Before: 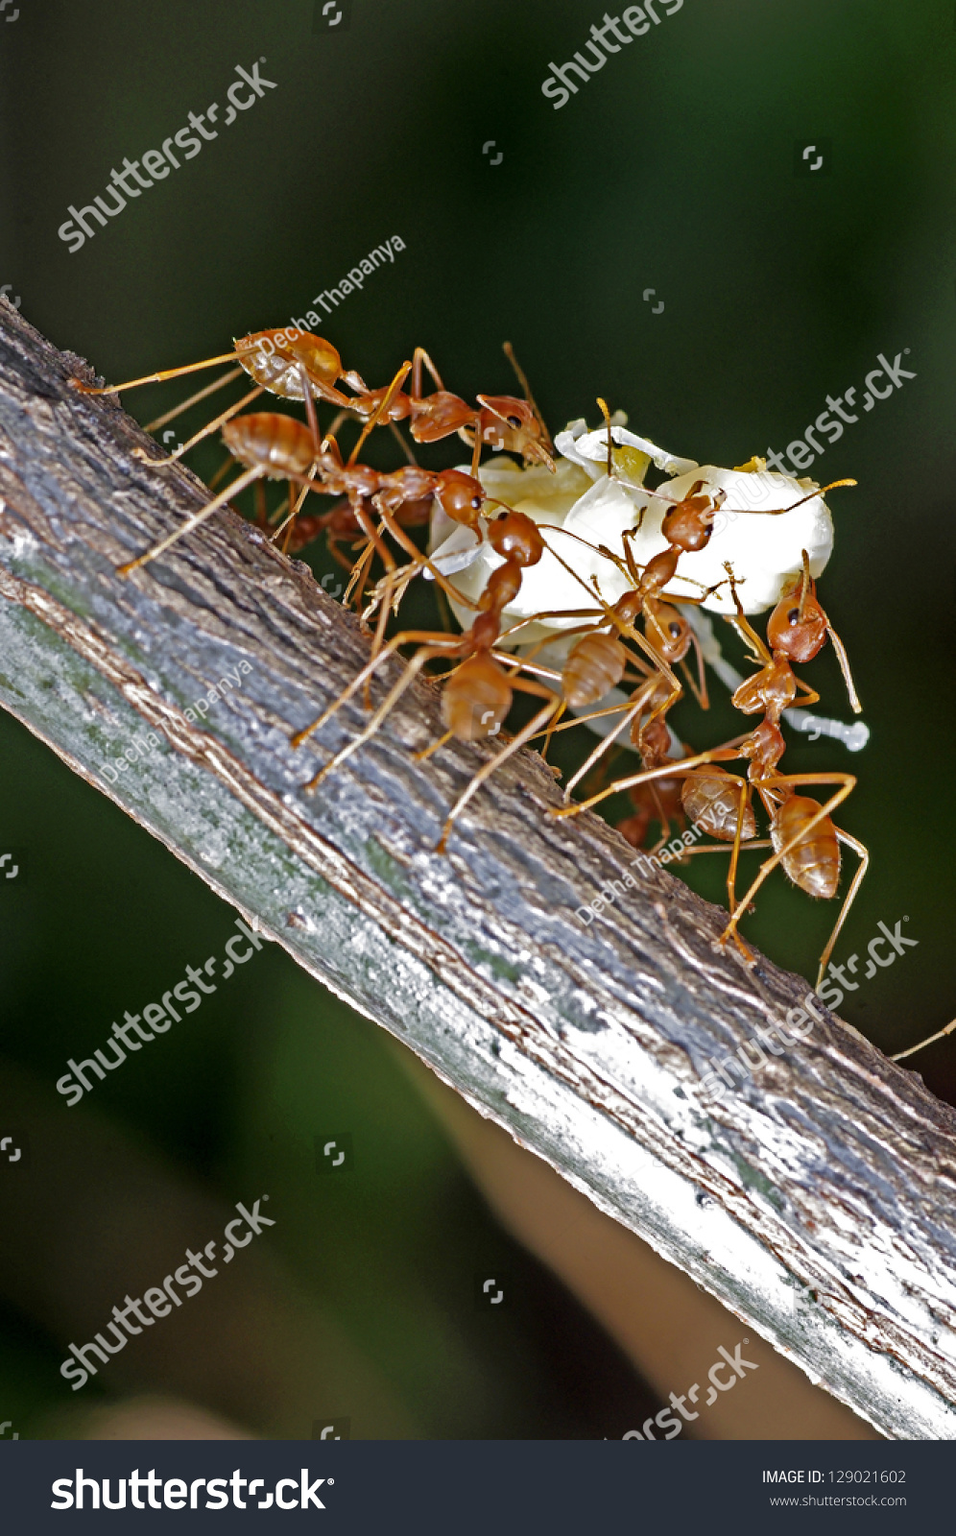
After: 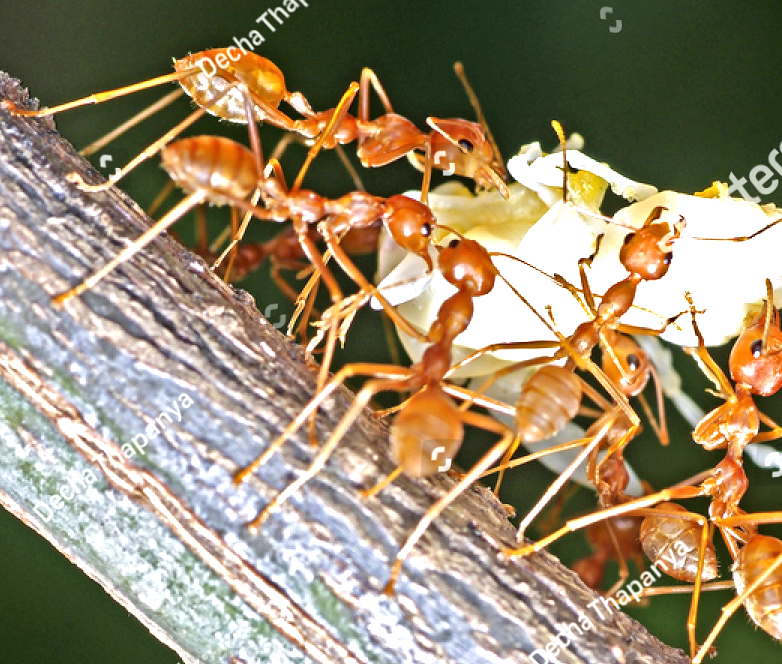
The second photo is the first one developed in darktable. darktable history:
crop: left 7.036%, top 18.398%, right 14.379%, bottom 40.043%
exposure: black level correction 0, exposure 1.1 EV, compensate exposure bias true, compensate highlight preservation false
